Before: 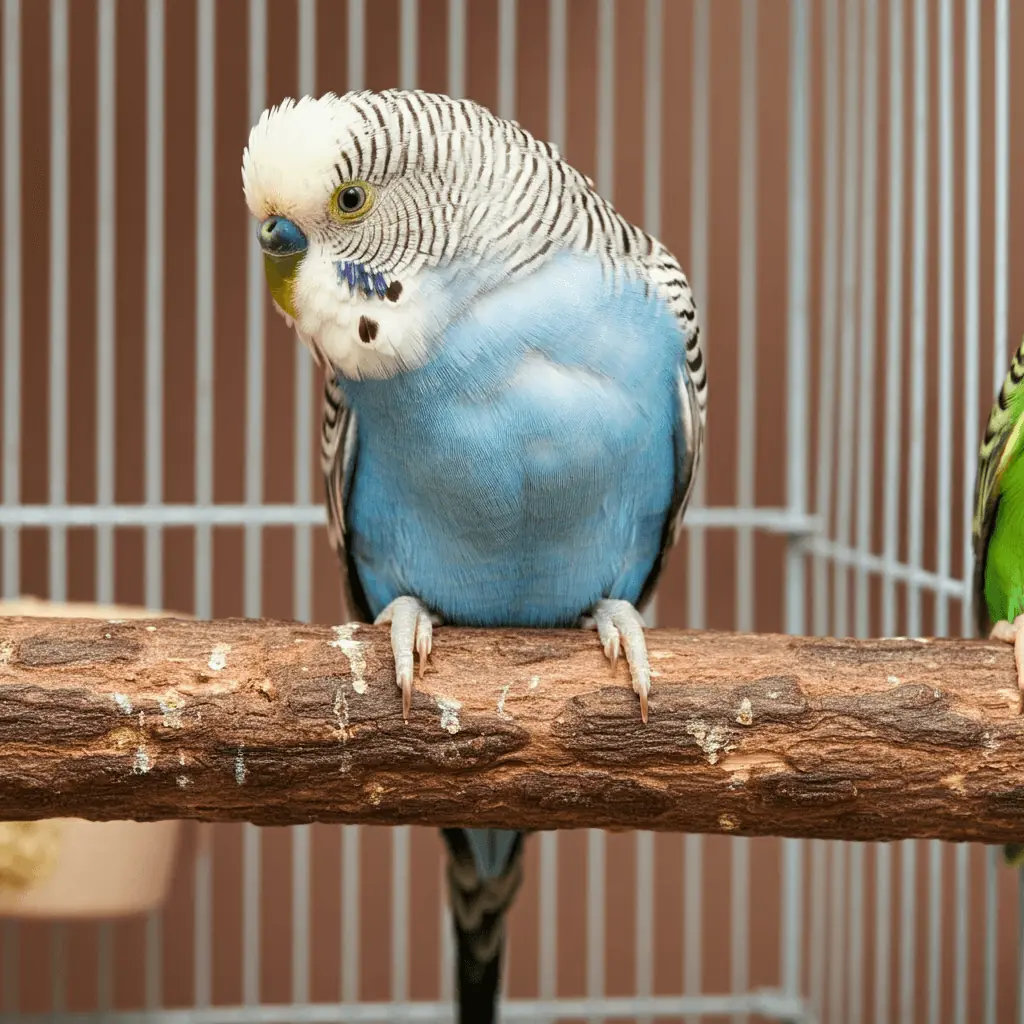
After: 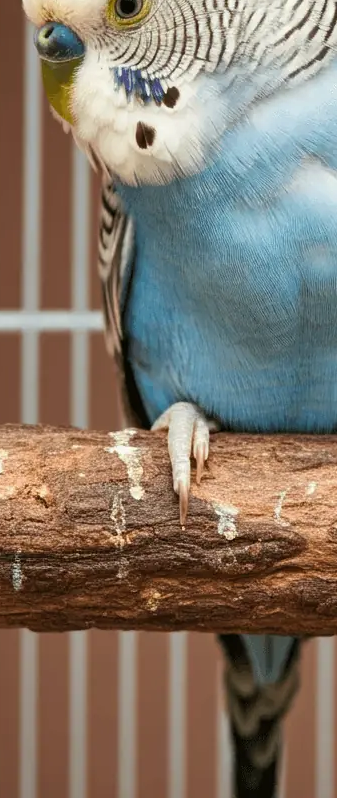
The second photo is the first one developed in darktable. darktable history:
shadows and highlights: soften with gaussian
color correction: highlights b* 0.066
crop and rotate: left 21.845%, top 19.01%, right 45.182%, bottom 2.979%
